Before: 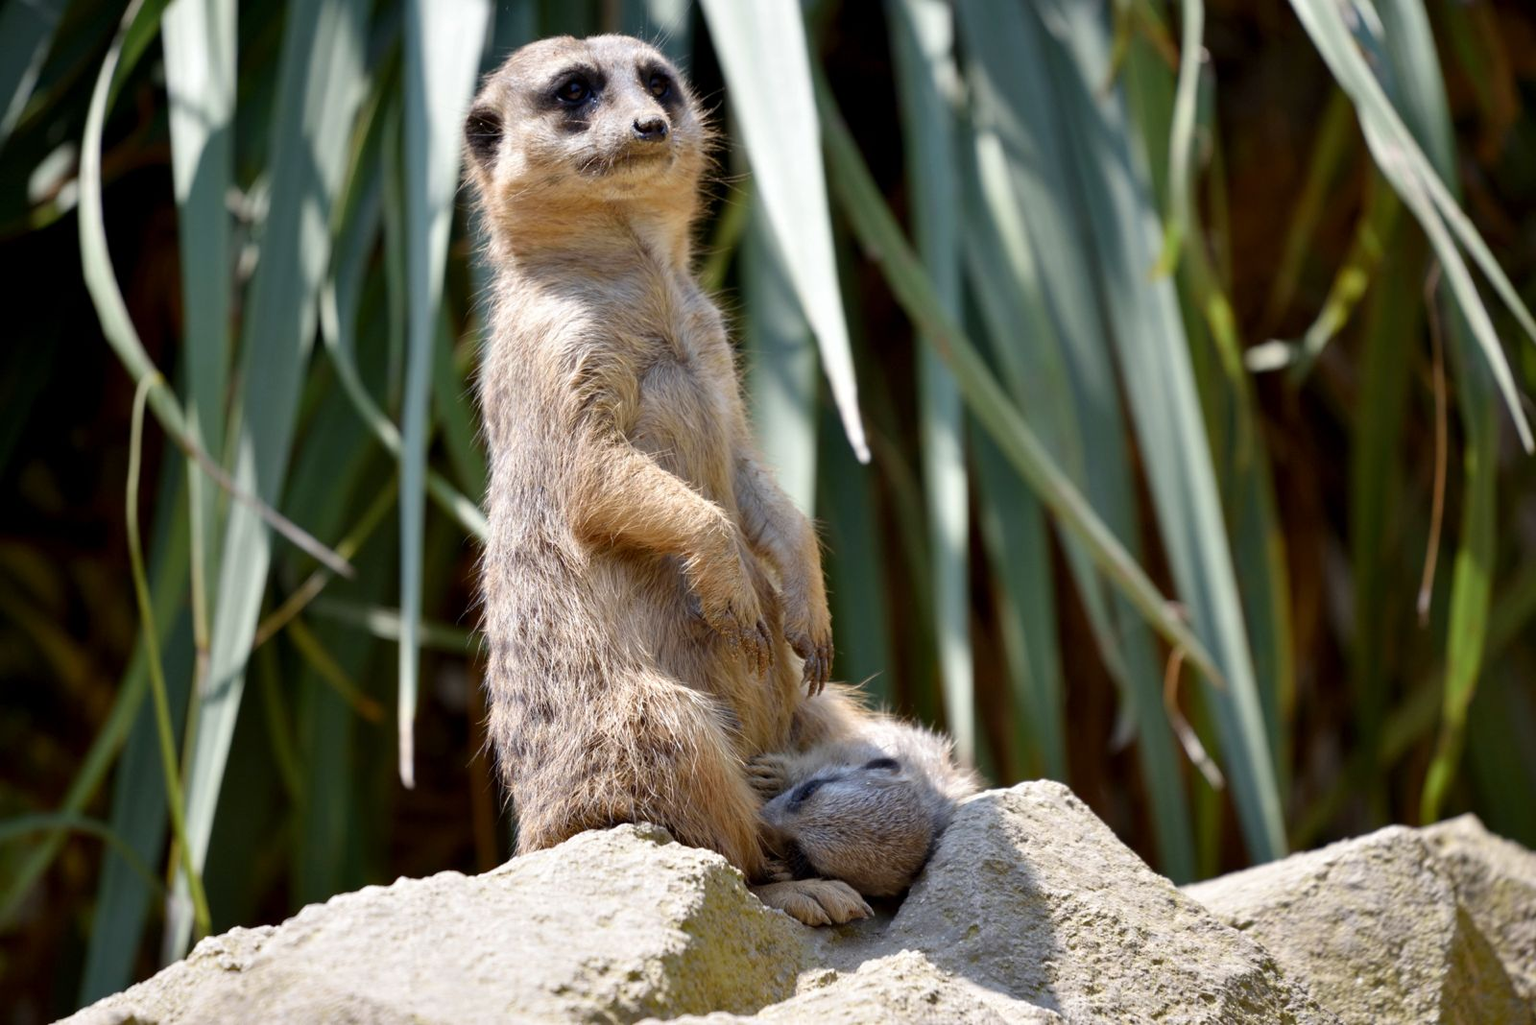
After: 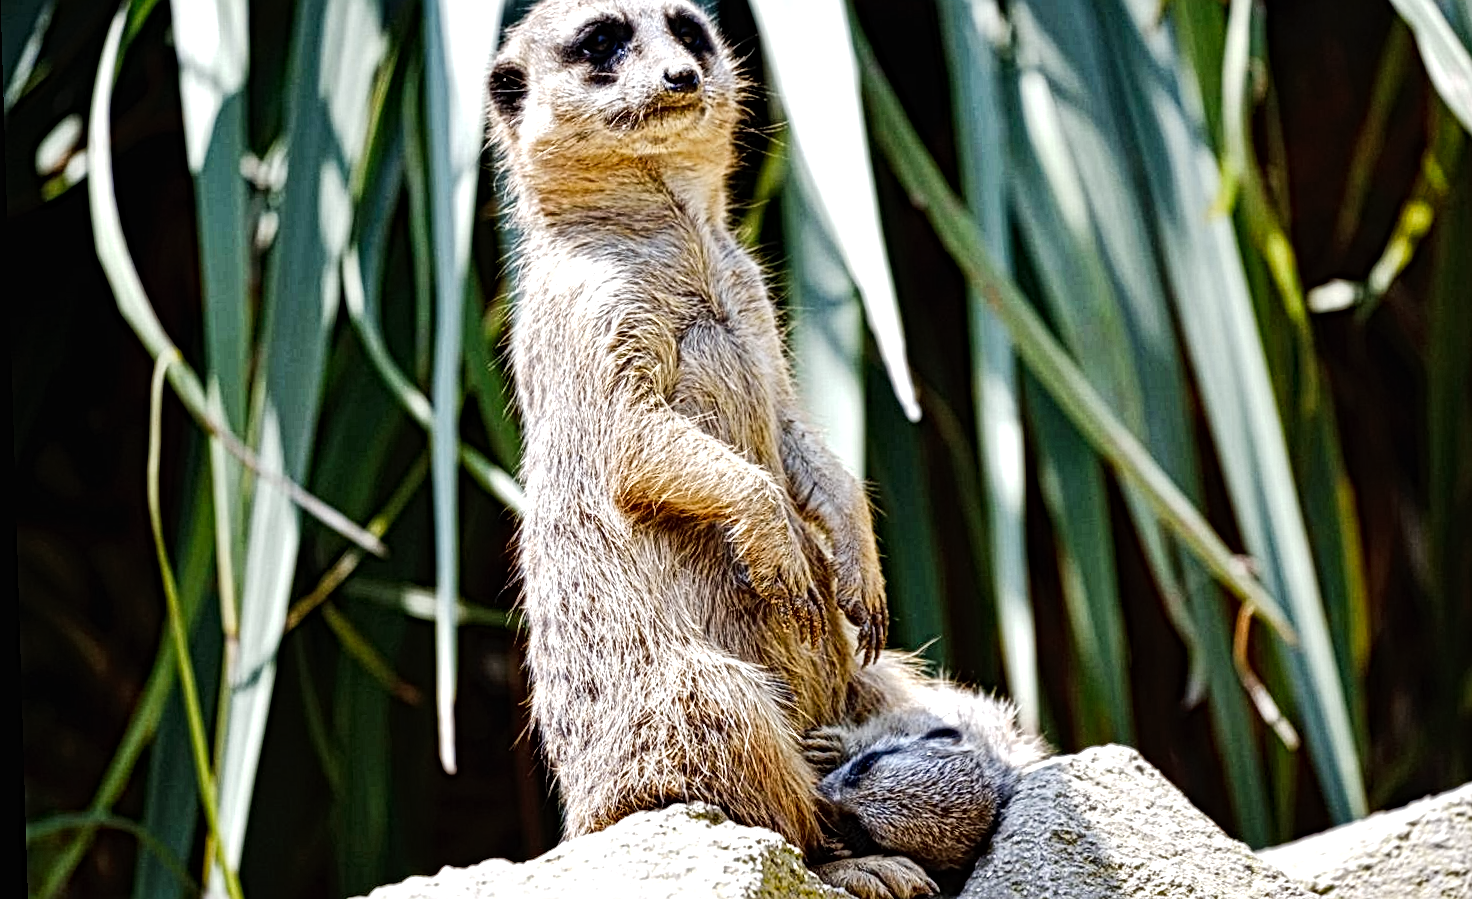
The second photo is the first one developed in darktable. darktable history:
crop: top 7.49%, right 9.717%, bottom 11.943%
white balance: red 0.982, blue 1.018
local contrast: mode bilateral grid, contrast 20, coarseness 3, detail 300%, midtone range 0.2
exposure: black level correction -0.003, exposure 0.04 EV, compensate highlight preservation false
rotate and perspective: rotation -1.75°, automatic cropping off
tone equalizer: -8 EV -0.417 EV, -7 EV -0.389 EV, -6 EV -0.333 EV, -5 EV -0.222 EV, -3 EV 0.222 EV, -2 EV 0.333 EV, -1 EV 0.389 EV, +0 EV 0.417 EV, edges refinement/feathering 500, mask exposure compensation -1.57 EV, preserve details no
tone curve: curves: ch0 [(0, 0) (0.003, 0.002) (0.011, 0.006) (0.025, 0.012) (0.044, 0.021) (0.069, 0.027) (0.1, 0.035) (0.136, 0.06) (0.177, 0.108) (0.224, 0.173) (0.277, 0.26) (0.335, 0.353) (0.399, 0.453) (0.468, 0.555) (0.543, 0.641) (0.623, 0.724) (0.709, 0.792) (0.801, 0.857) (0.898, 0.918) (1, 1)], preserve colors none
